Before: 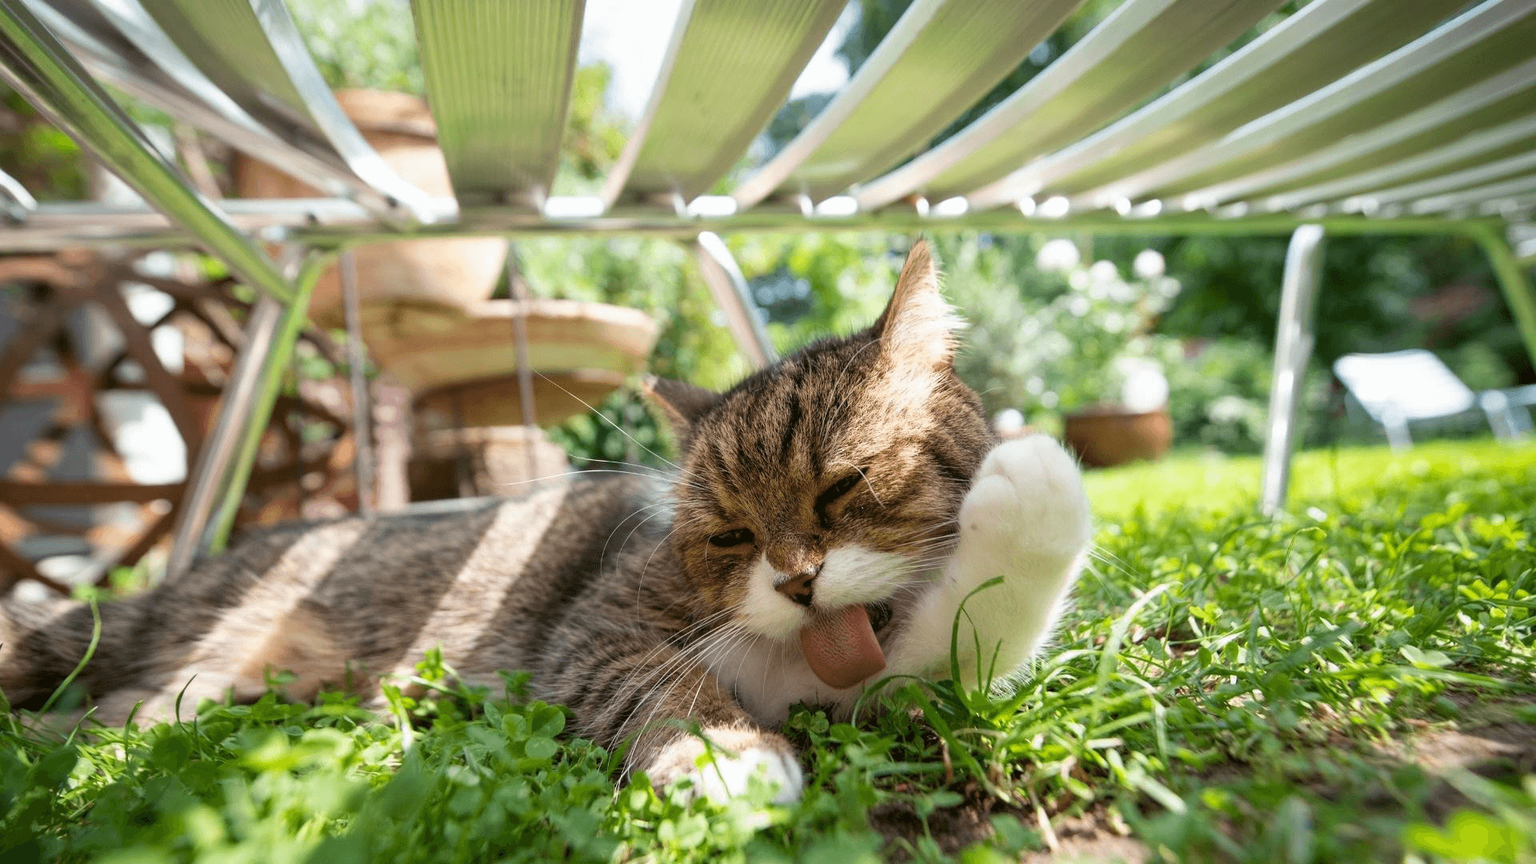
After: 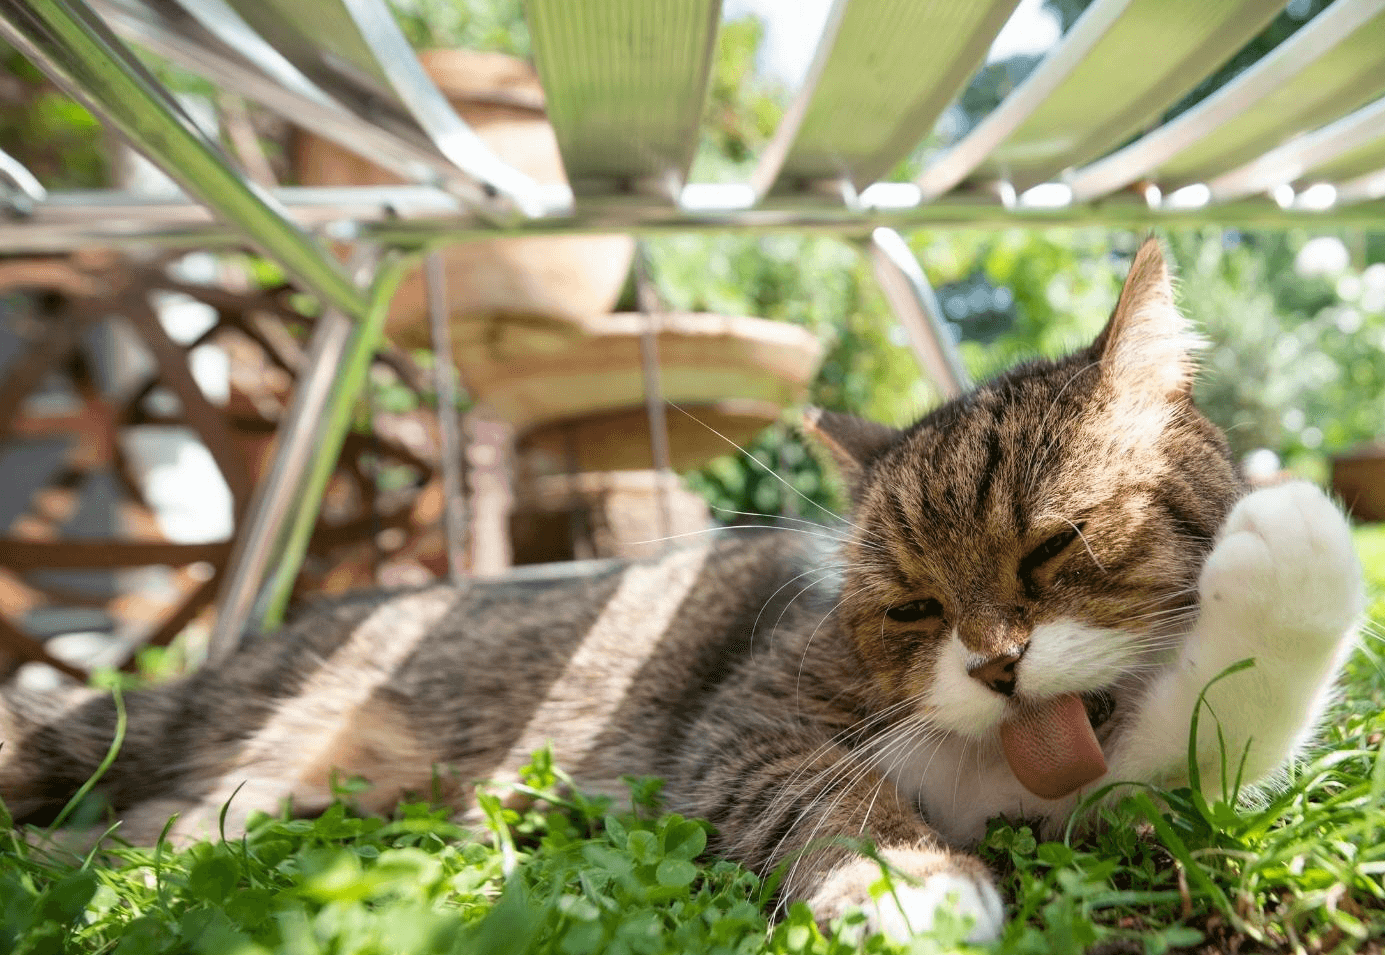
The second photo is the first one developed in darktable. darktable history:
crop: top 5.809%, right 27.857%, bottom 5.743%
